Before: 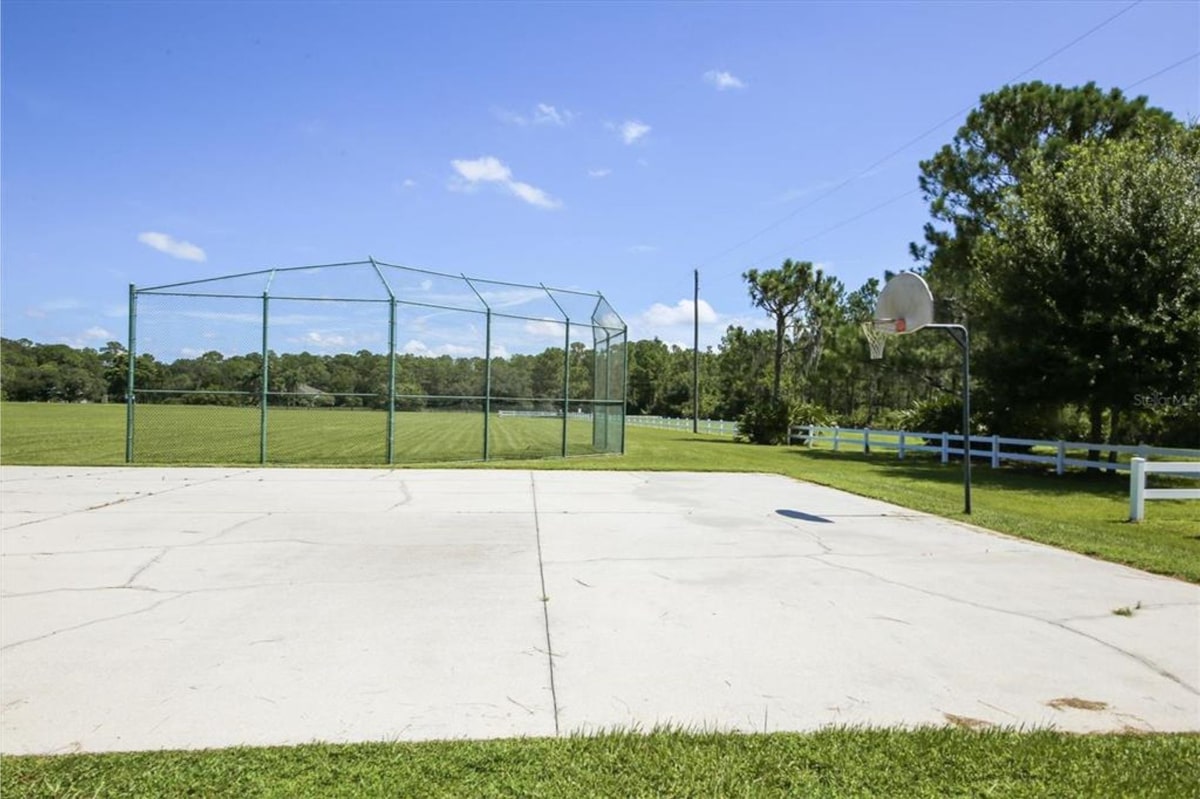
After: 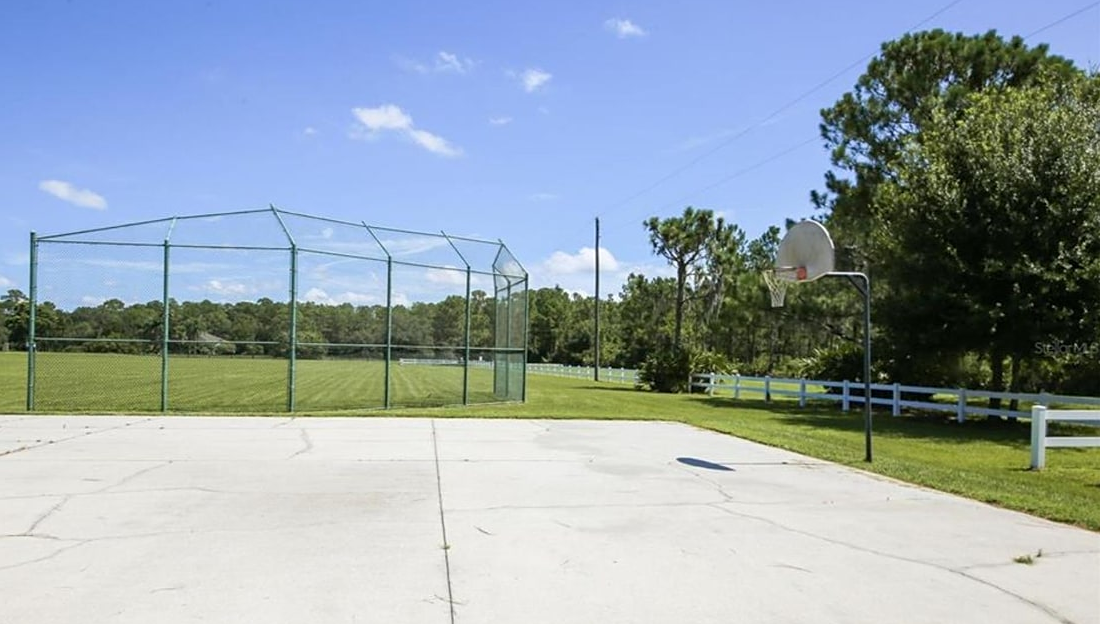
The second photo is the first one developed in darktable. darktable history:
crop: left 8.294%, top 6.526%, bottom 15.351%
sharpen: amount 0.2
